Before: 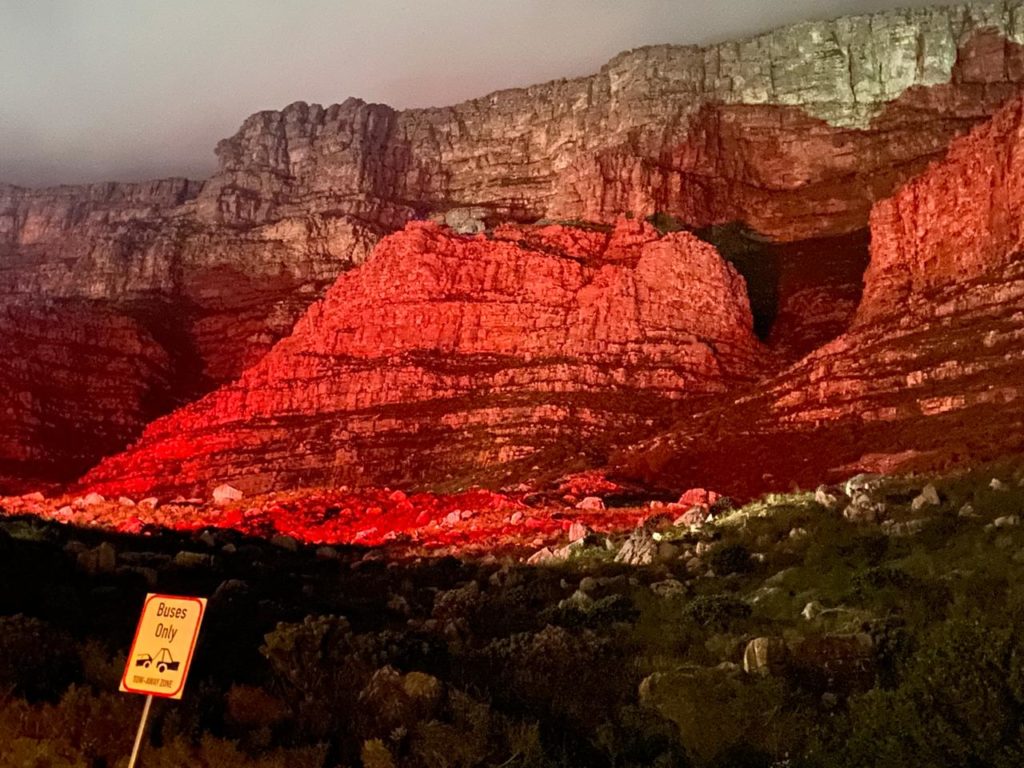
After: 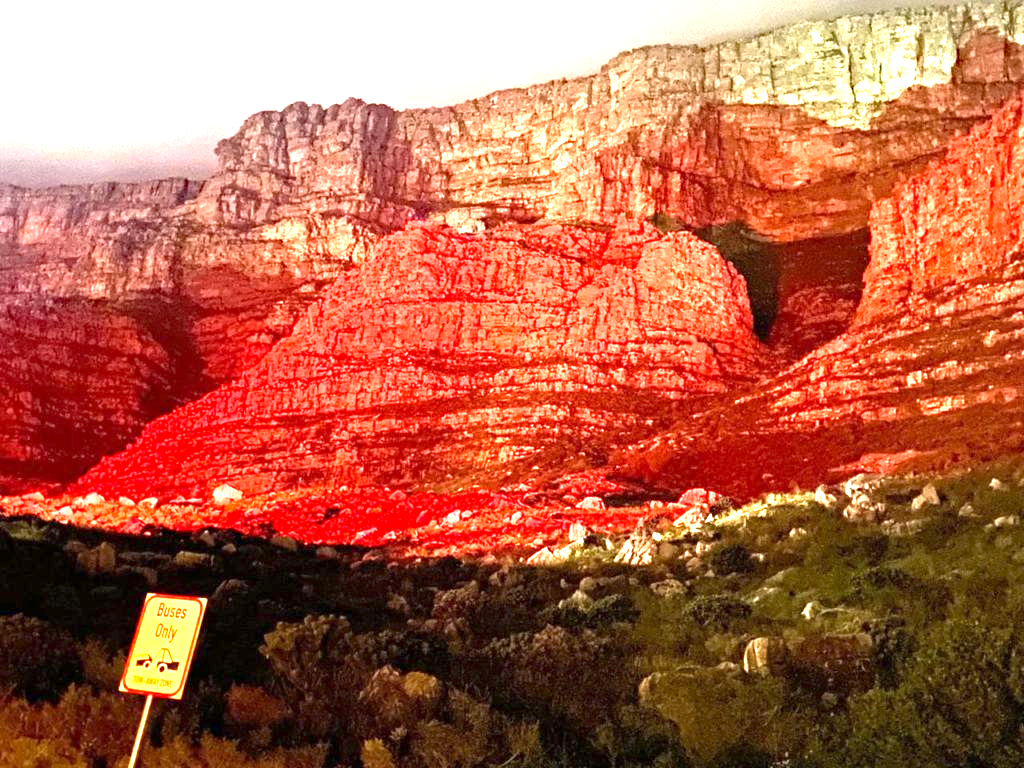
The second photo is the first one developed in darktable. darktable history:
exposure: exposure 2.04 EV, compensate highlight preservation false
haze removal: strength 0.29, distance 0.25, compatibility mode true, adaptive false
